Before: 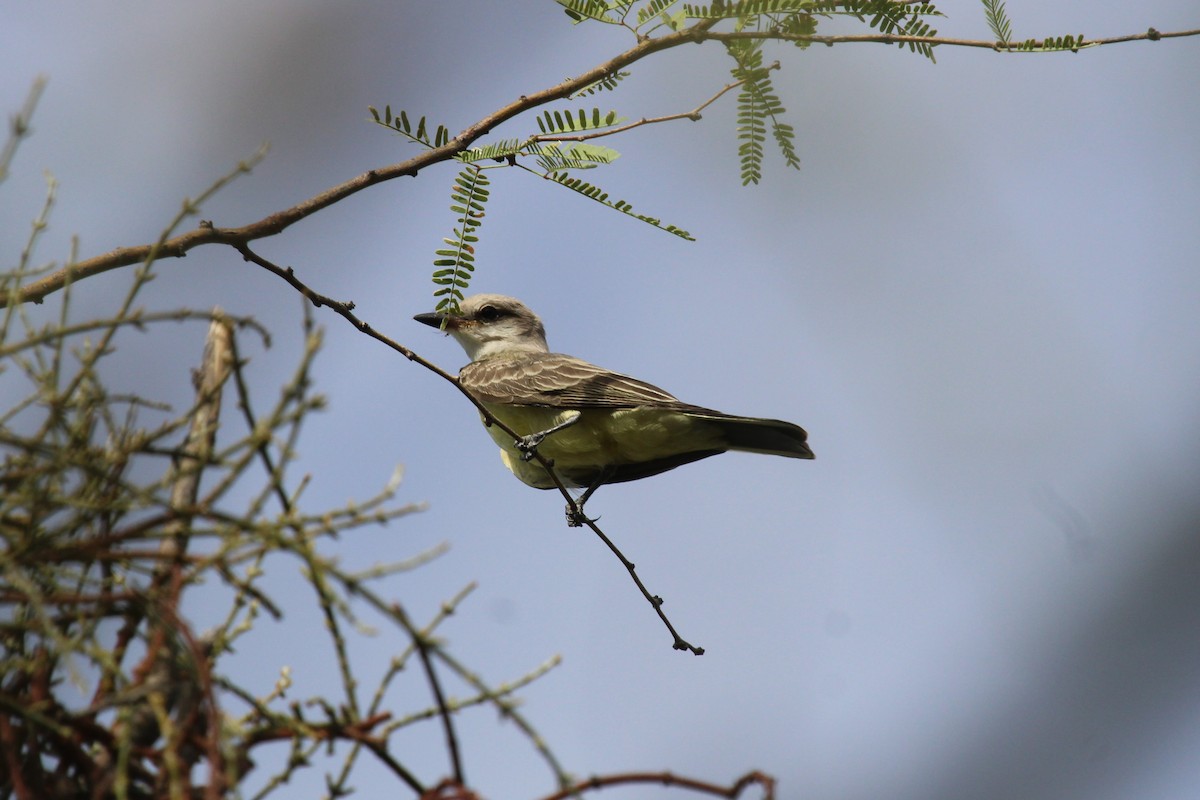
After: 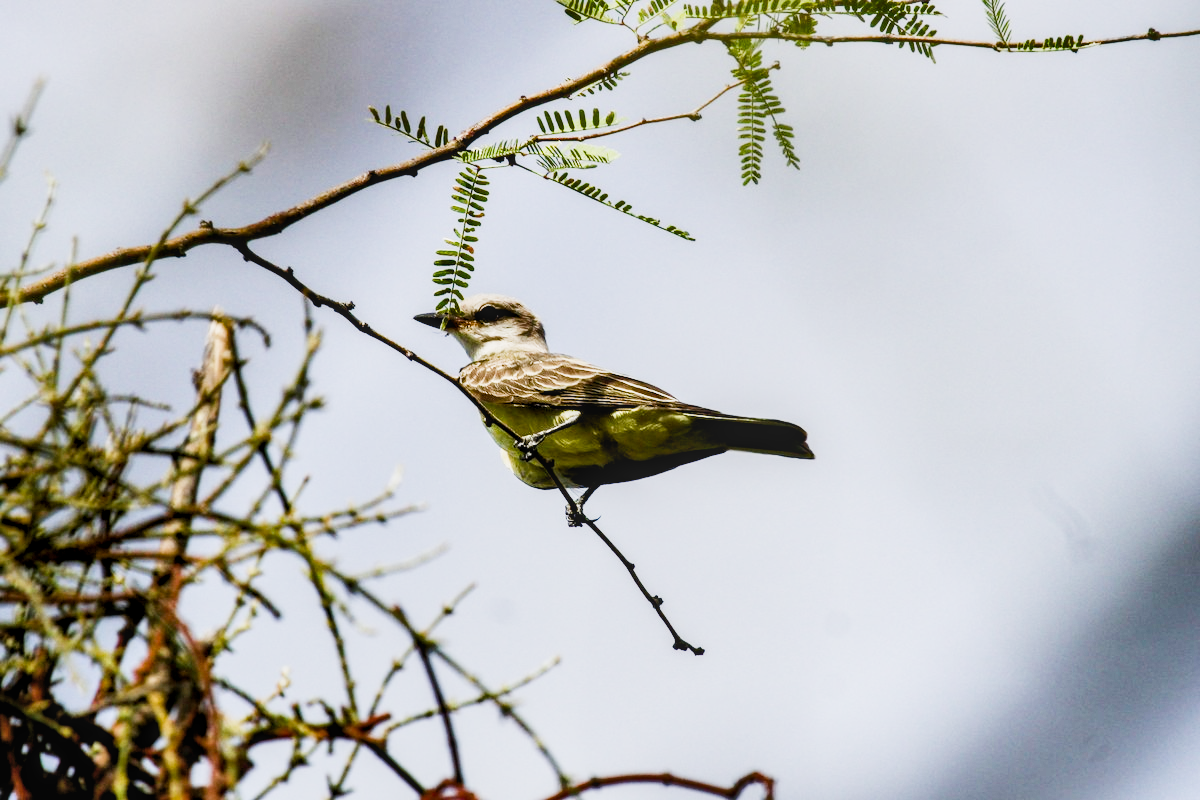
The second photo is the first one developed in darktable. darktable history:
sigmoid: contrast 1.8
shadows and highlights: soften with gaussian
exposure: black level correction 0.009, exposure 1.425 EV, compensate highlight preservation false
local contrast: on, module defaults
